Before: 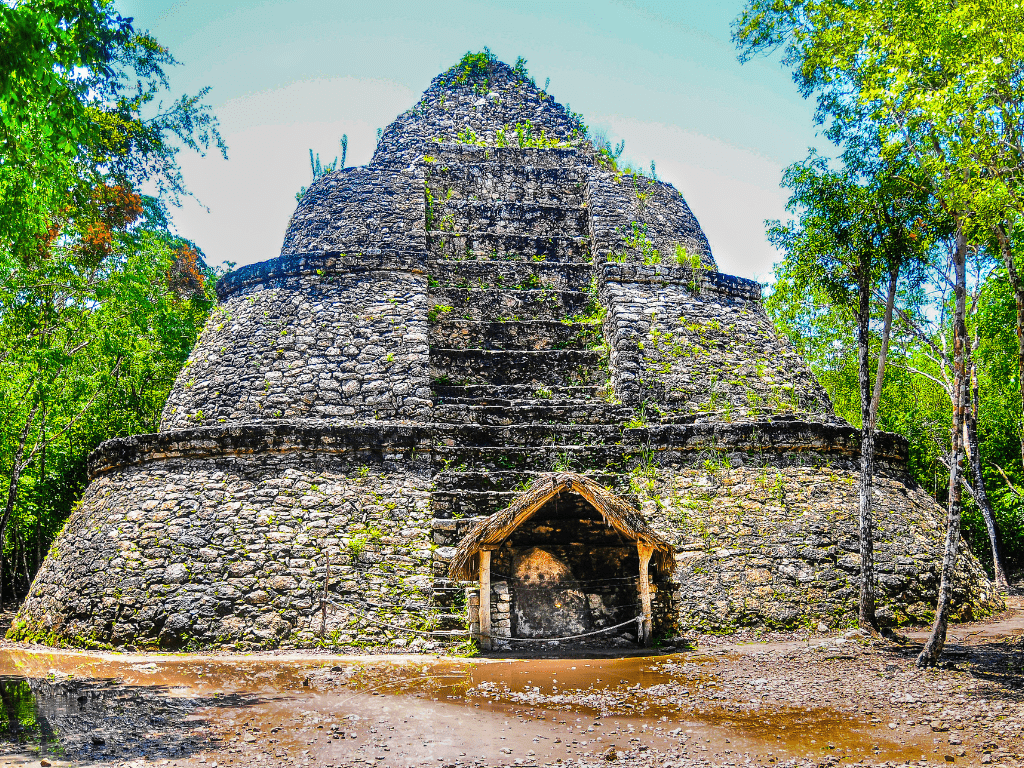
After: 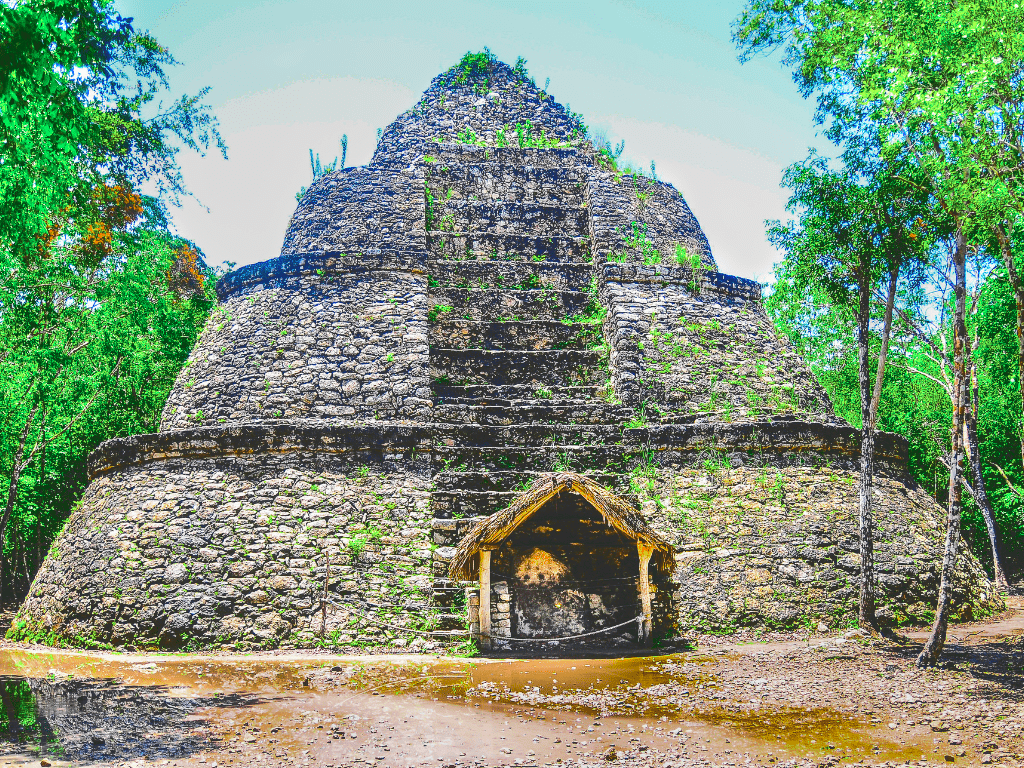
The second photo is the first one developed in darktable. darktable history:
base curve: curves: ch0 [(0, 0.024) (0.055, 0.065) (0.121, 0.166) (0.236, 0.319) (0.693, 0.726) (1, 1)]
color zones: curves: ch2 [(0, 0.5) (0.143, 0.517) (0.286, 0.571) (0.429, 0.522) (0.571, 0.5) (0.714, 0.5) (0.857, 0.5) (1, 0.5)]
exposure: compensate highlight preservation false
